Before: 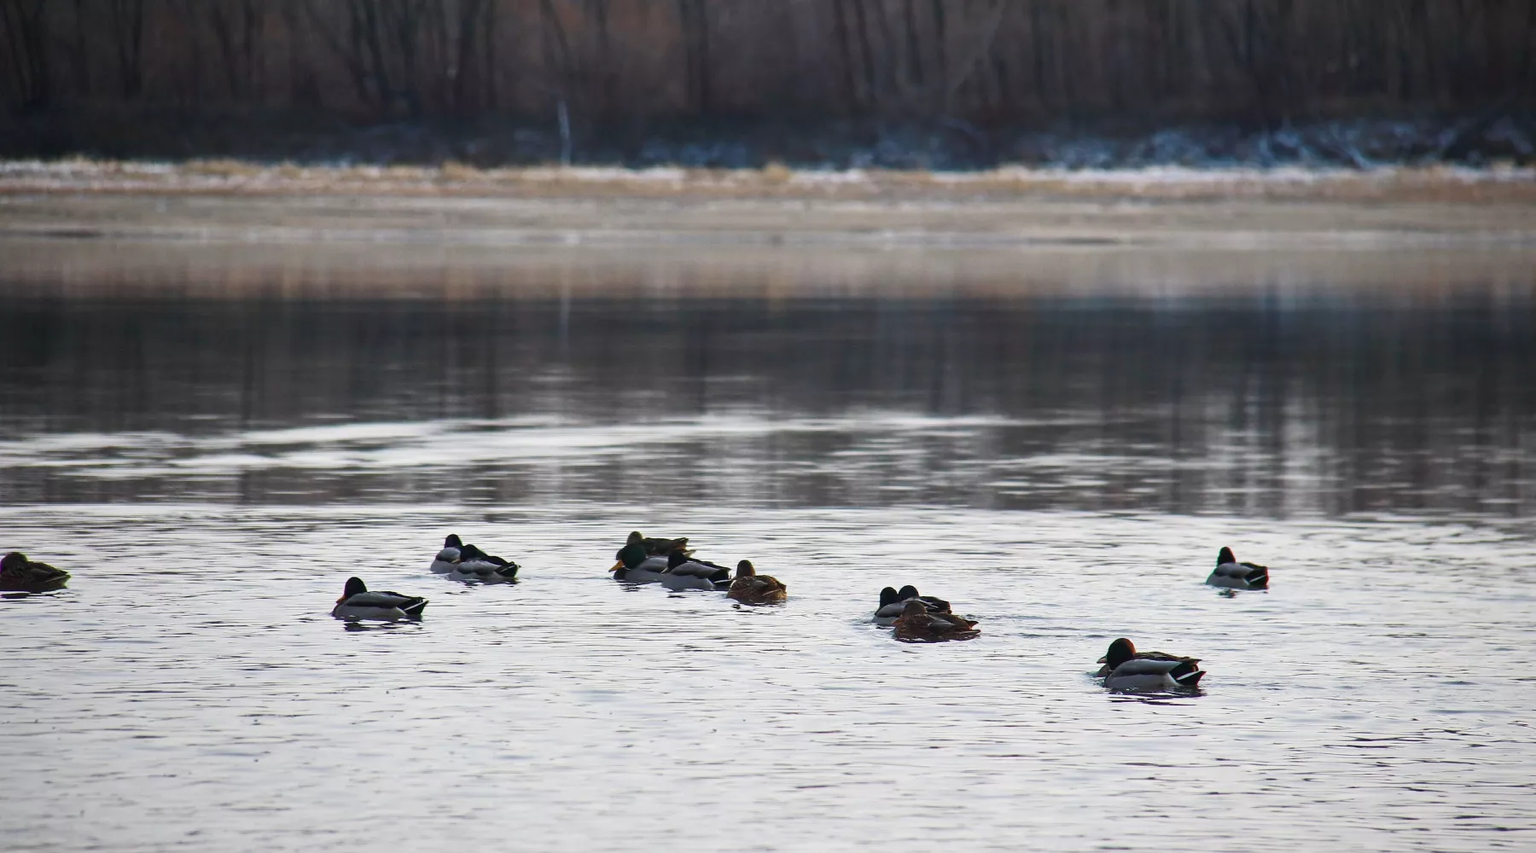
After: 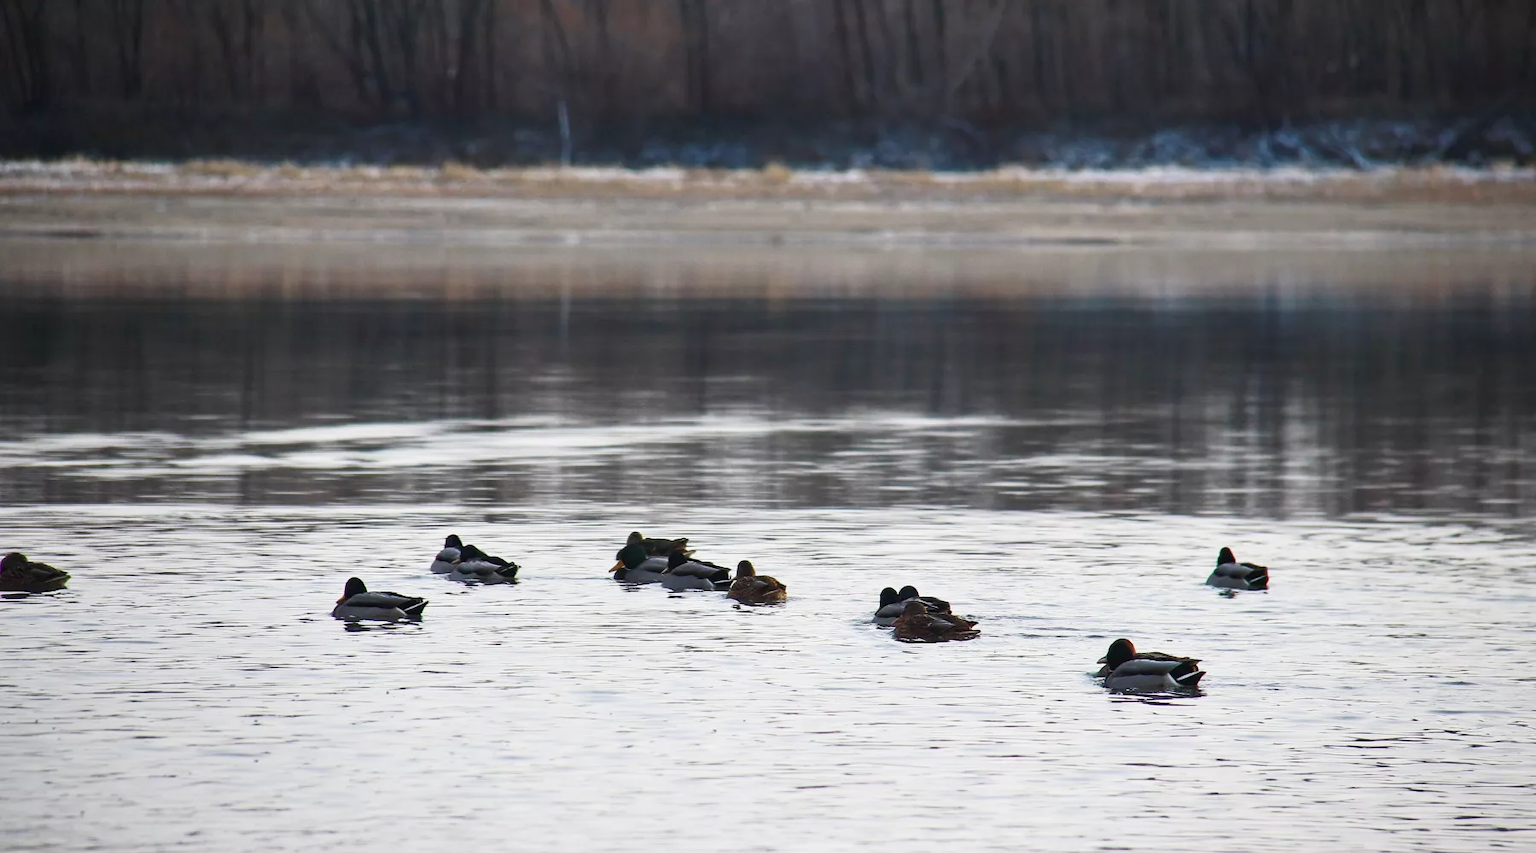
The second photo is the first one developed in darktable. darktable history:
shadows and highlights: shadows -0.987, highlights 41.5
